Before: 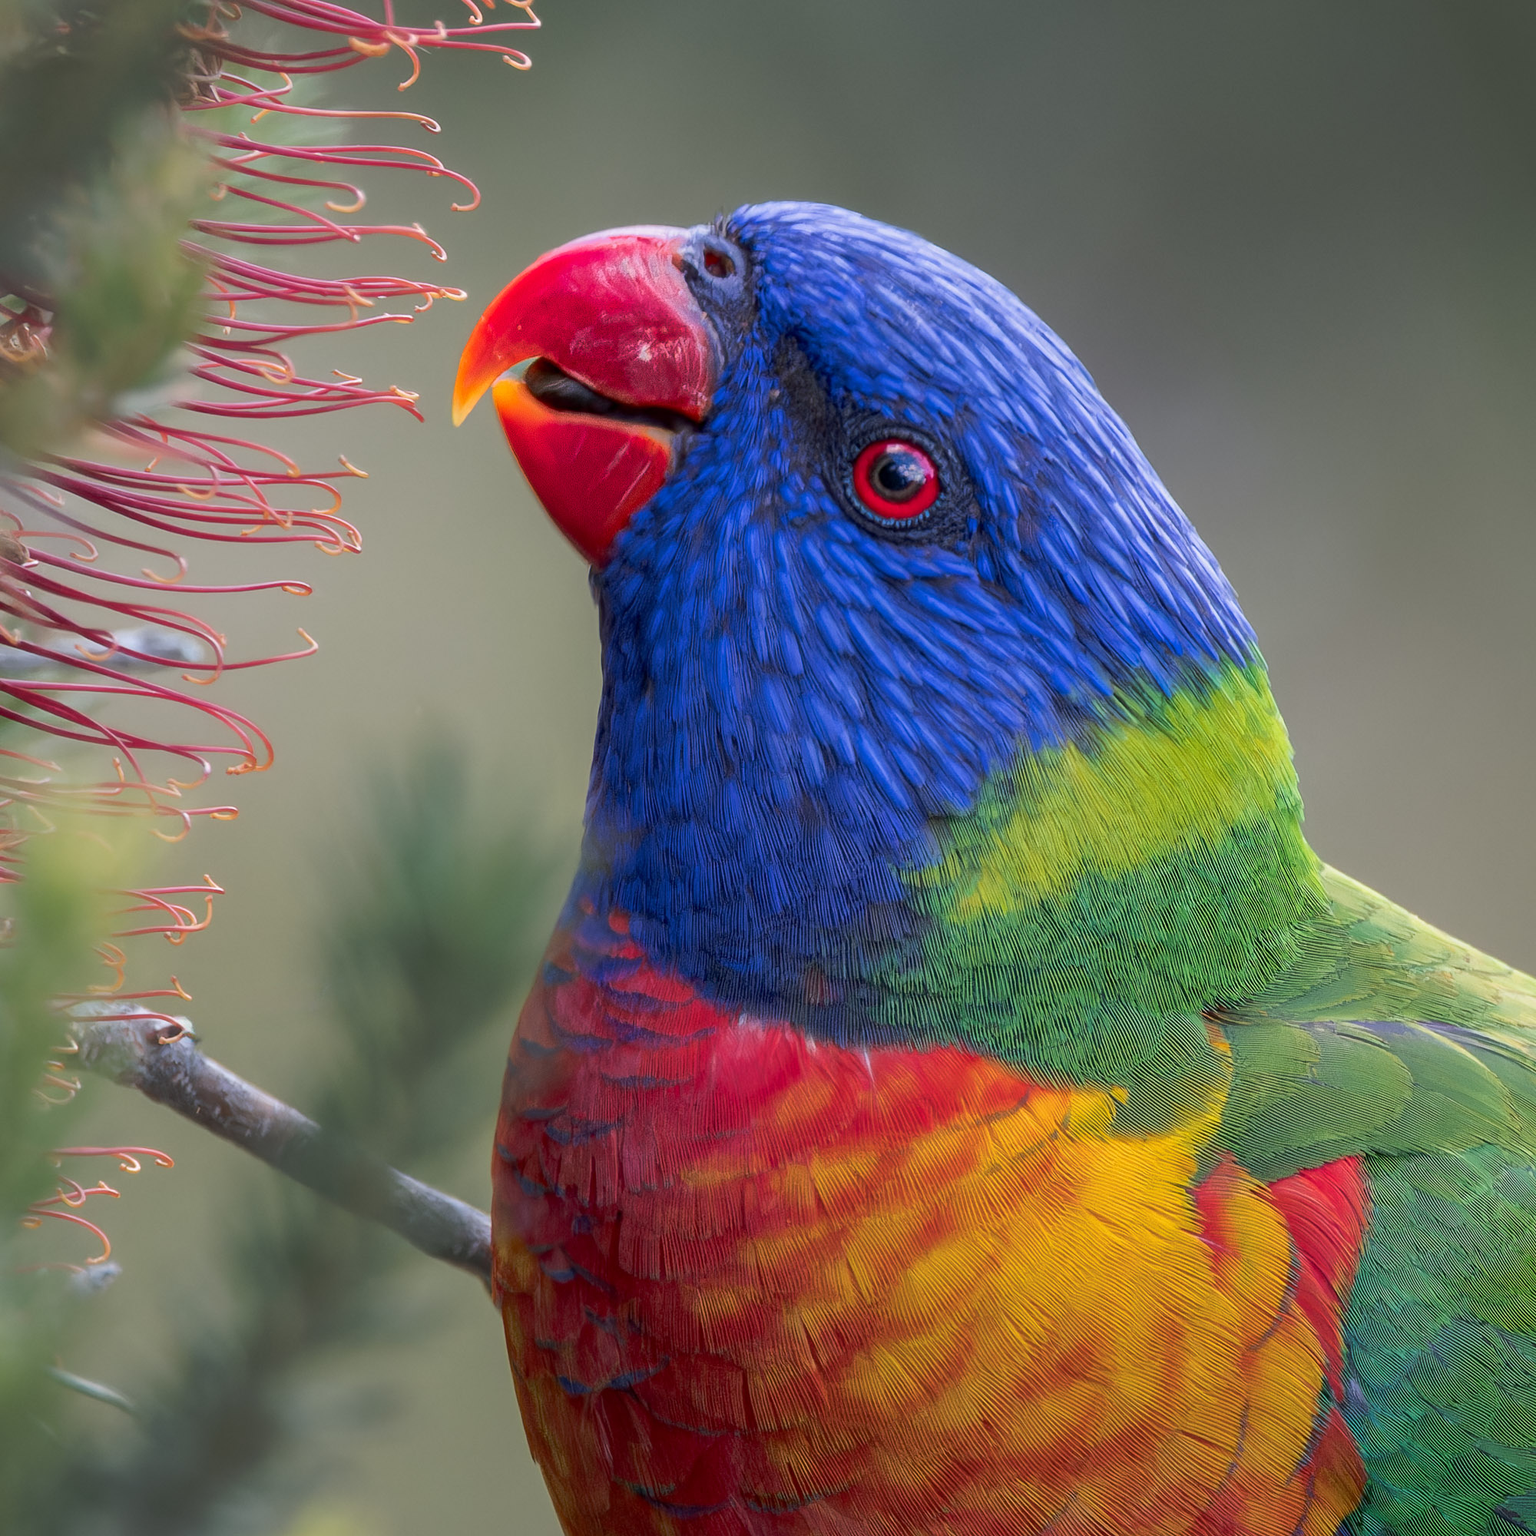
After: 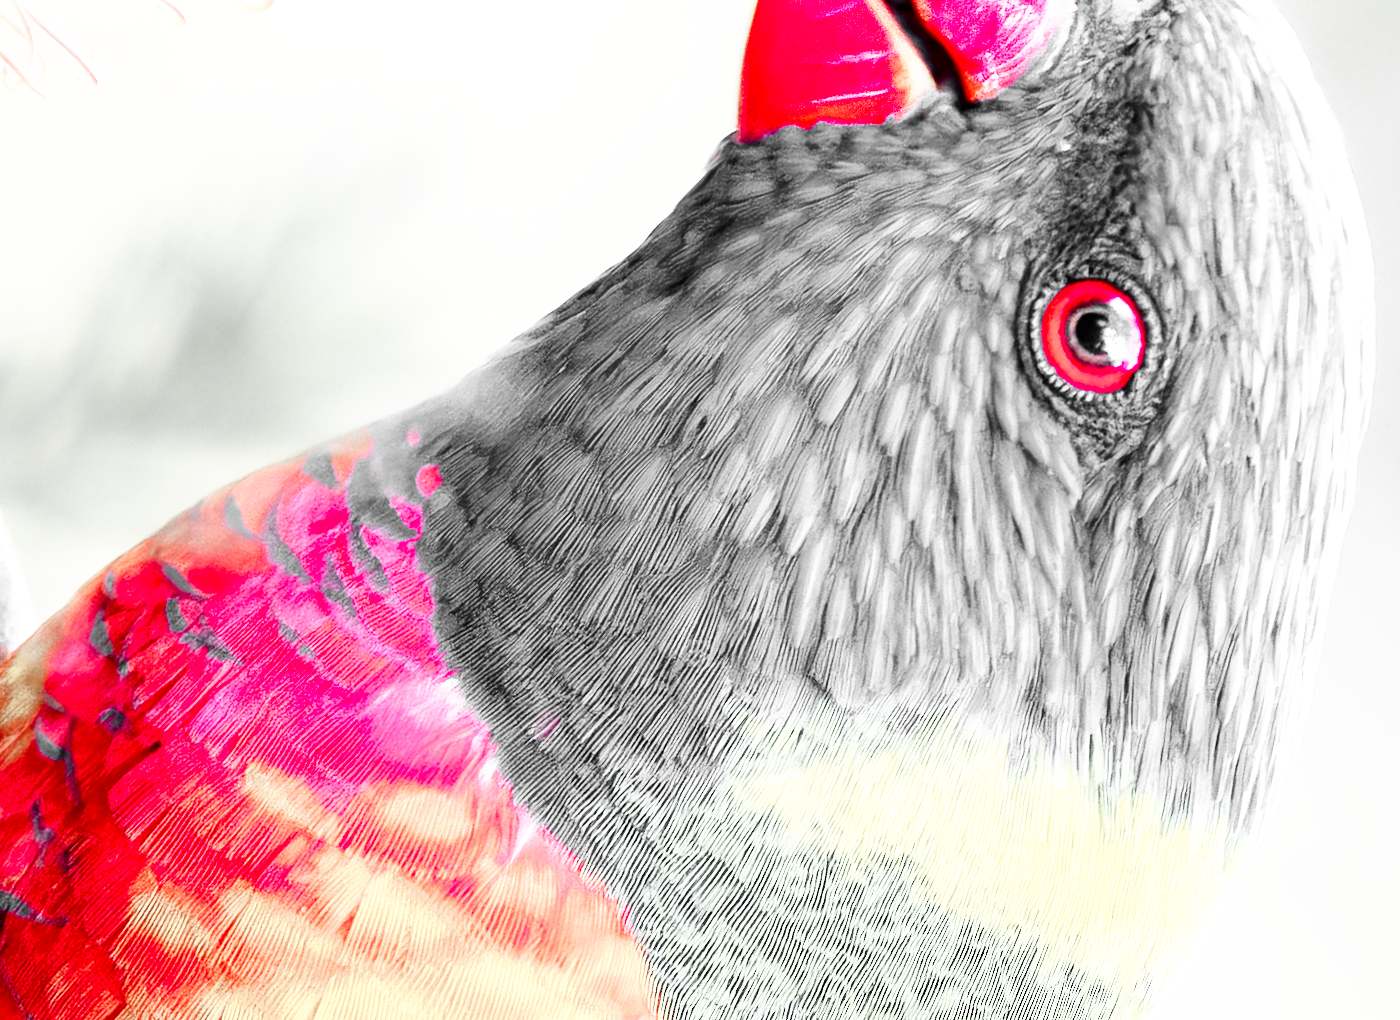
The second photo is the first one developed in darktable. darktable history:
tone equalizer: -8 EV -0.377 EV, -7 EV -0.395 EV, -6 EV -0.319 EV, -5 EV -0.239 EV, -3 EV 0.231 EV, -2 EV 0.363 EV, -1 EV 0.407 EV, +0 EV 0.408 EV
color zones: curves: ch1 [(0, 0.831) (0.08, 0.771) (0.157, 0.268) (0.241, 0.207) (0.562, -0.005) (0.714, -0.013) (0.876, 0.01) (1, 0.831)]
crop and rotate: angle -45.8°, top 16.145%, right 0.972%, bottom 11.735%
color balance rgb: perceptual saturation grading › global saturation 0.044%
exposure: black level correction 0, exposure 1.199 EV, compensate highlight preservation false
contrast brightness saturation: contrast 0.113, saturation -0.158
base curve: curves: ch0 [(0, 0) (0.007, 0.004) (0.027, 0.03) (0.046, 0.07) (0.207, 0.54) (0.442, 0.872) (0.673, 0.972) (1, 1)], preserve colors none
